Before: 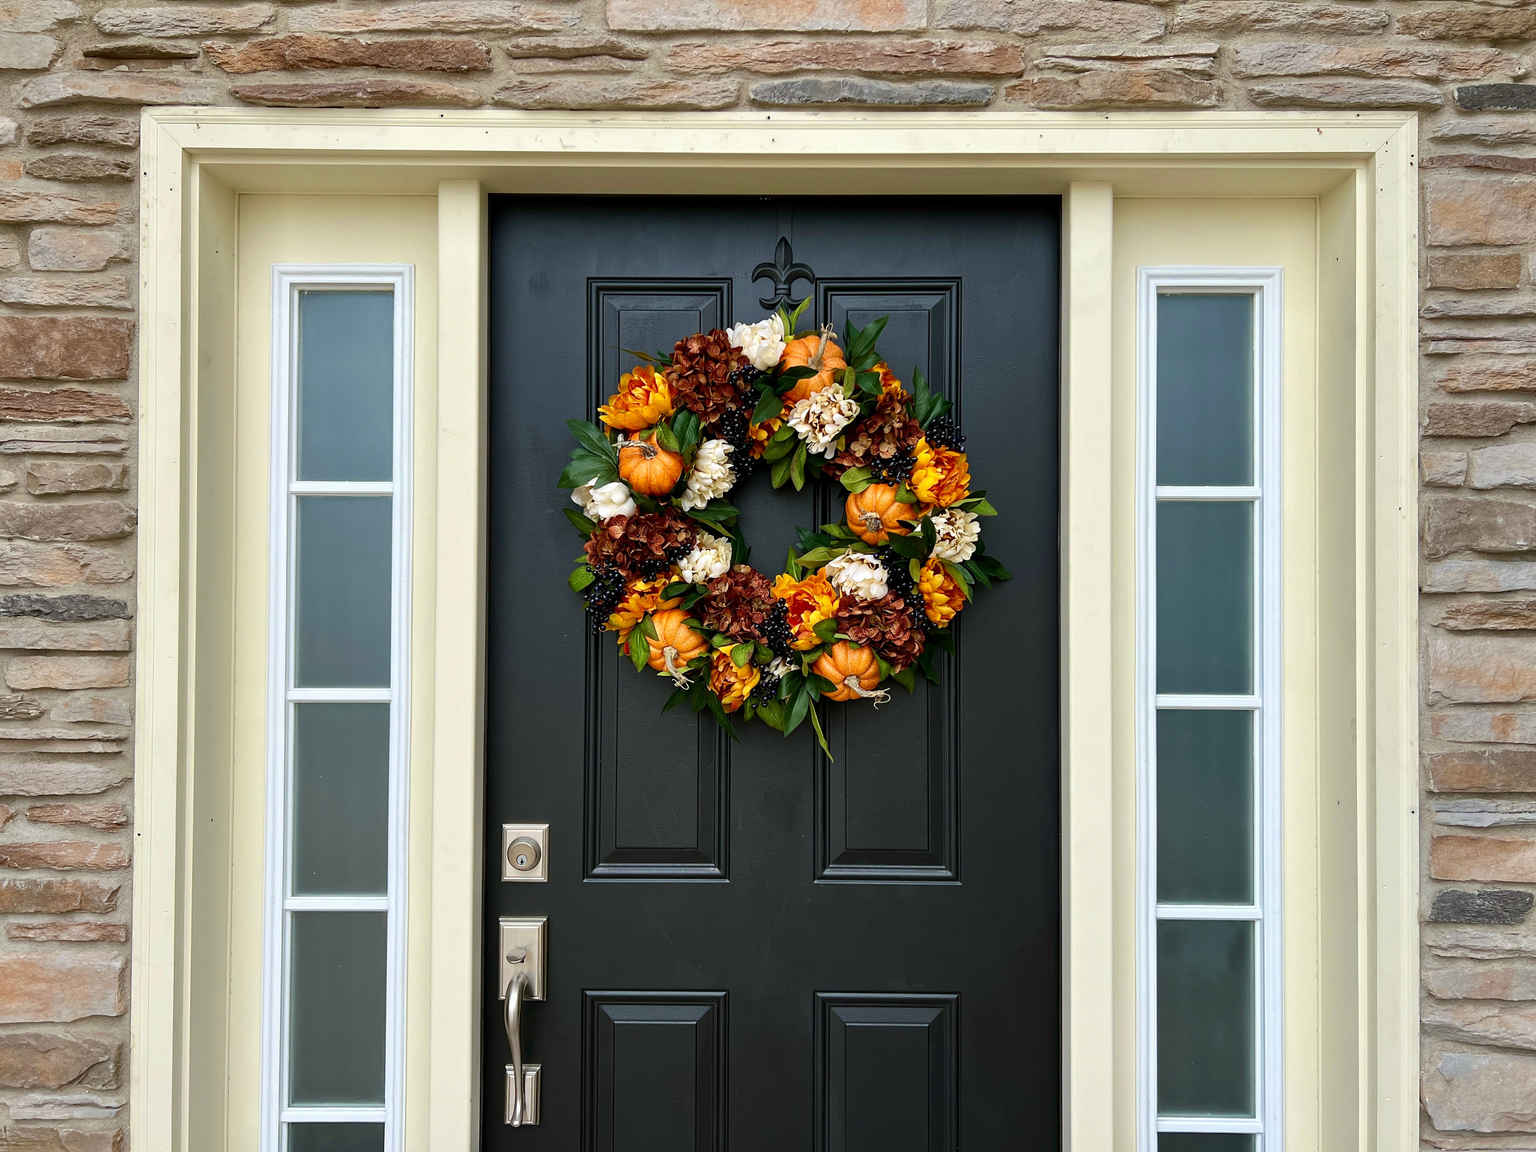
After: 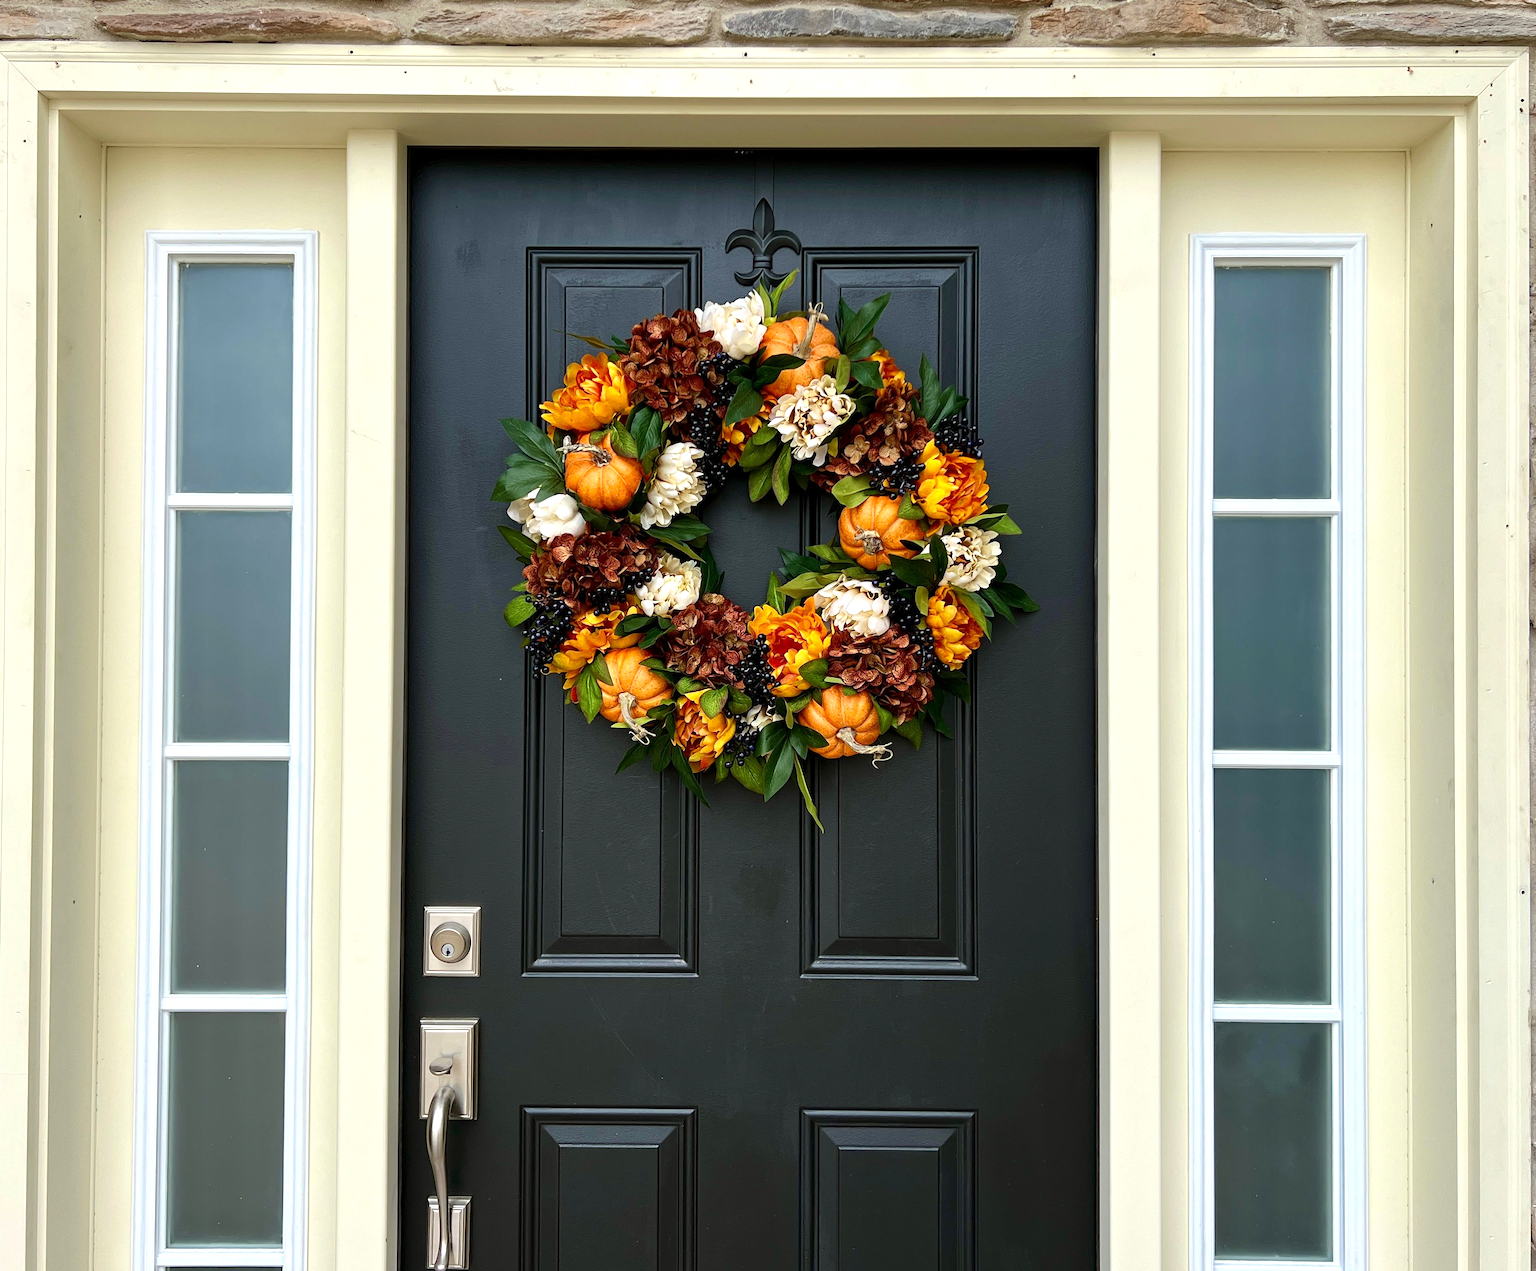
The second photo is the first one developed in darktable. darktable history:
exposure: exposure 0.27 EV, compensate exposure bias true, compensate highlight preservation false
crop: left 9.839%, top 6.331%, right 7.266%, bottom 2.2%
